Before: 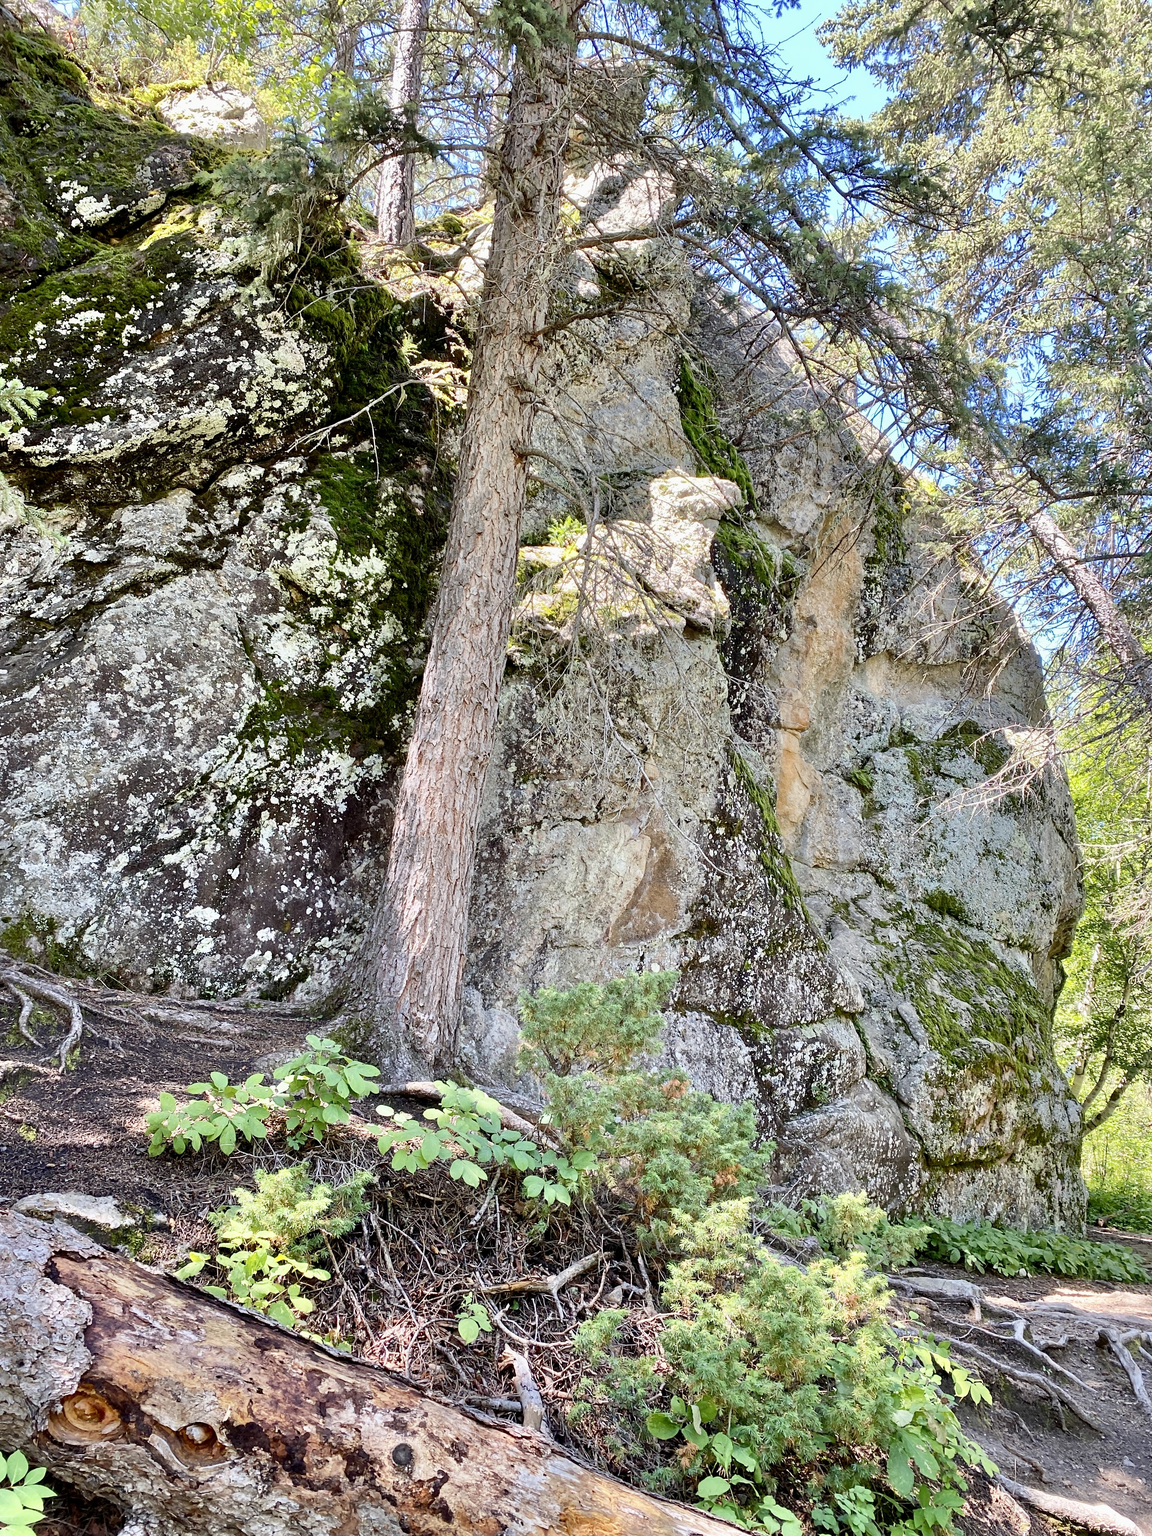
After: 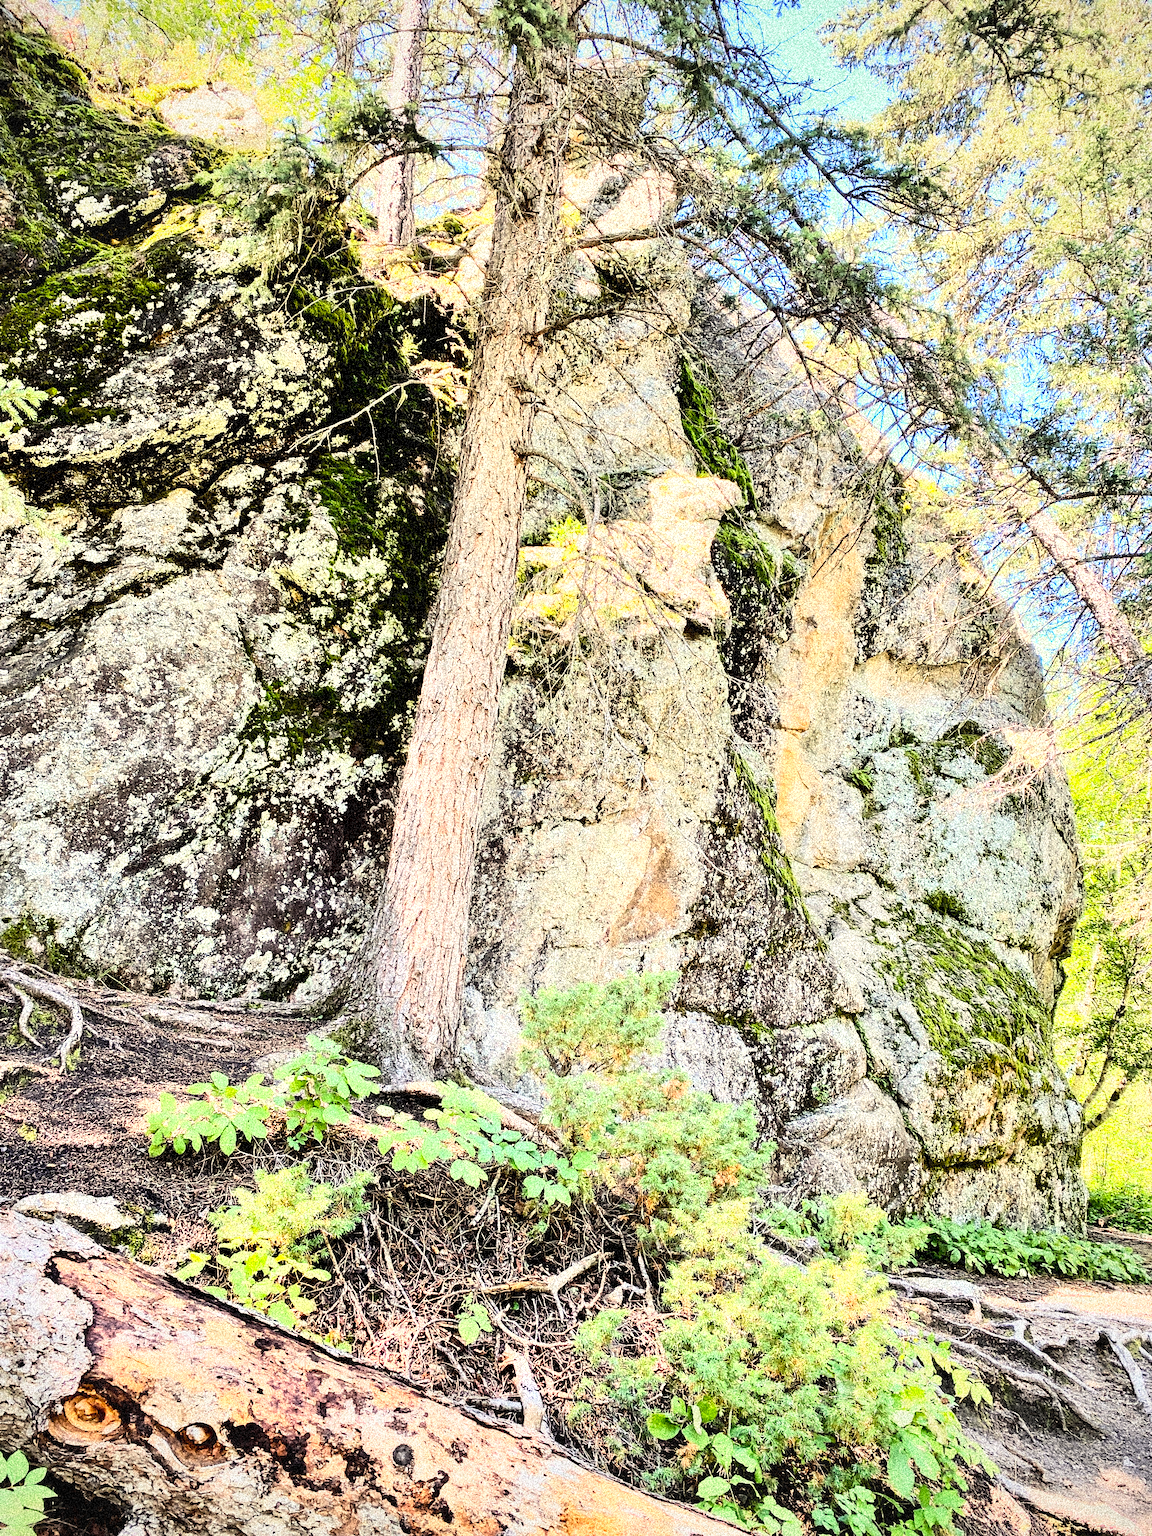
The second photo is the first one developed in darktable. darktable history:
grain: coarseness 3.75 ISO, strength 100%, mid-tones bias 0%
rgb curve: curves: ch0 [(0, 0) (0.21, 0.15) (0.24, 0.21) (0.5, 0.75) (0.75, 0.96) (0.89, 0.99) (1, 1)]; ch1 [(0, 0.02) (0.21, 0.13) (0.25, 0.2) (0.5, 0.67) (0.75, 0.9) (0.89, 0.97) (1, 1)]; ch2 [(0, 0.02) (0.21, 0.13) (0.25, 0.2) (0.5, 0.67) (0.75, 0.9) (0.89, 0.97) (1, 1)], compensate middle gray true
white balance: red 1.029, blue 0.92
vignetting: fall-off start 100%, fall-off radius 71%, brightness -0.434, saturation -0.2, width/height ratio 1.178, dithering 8-bit output, unbound false
